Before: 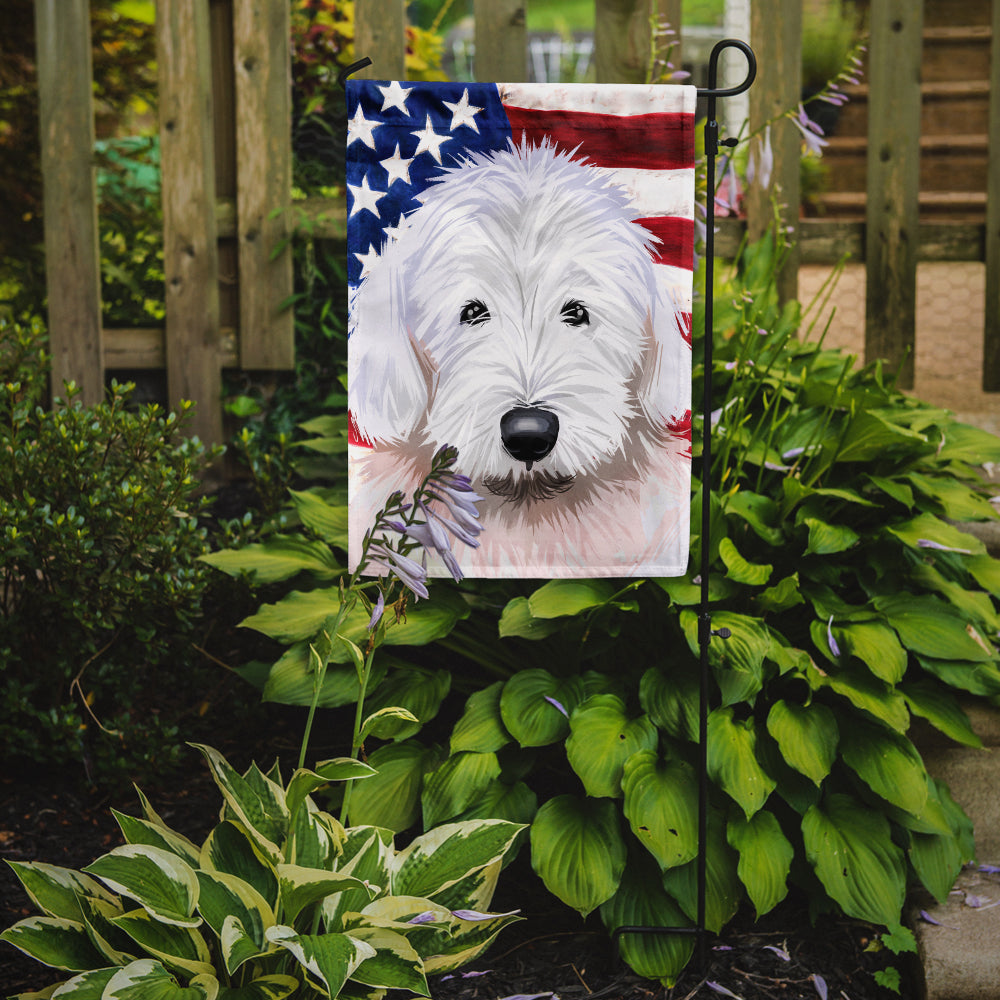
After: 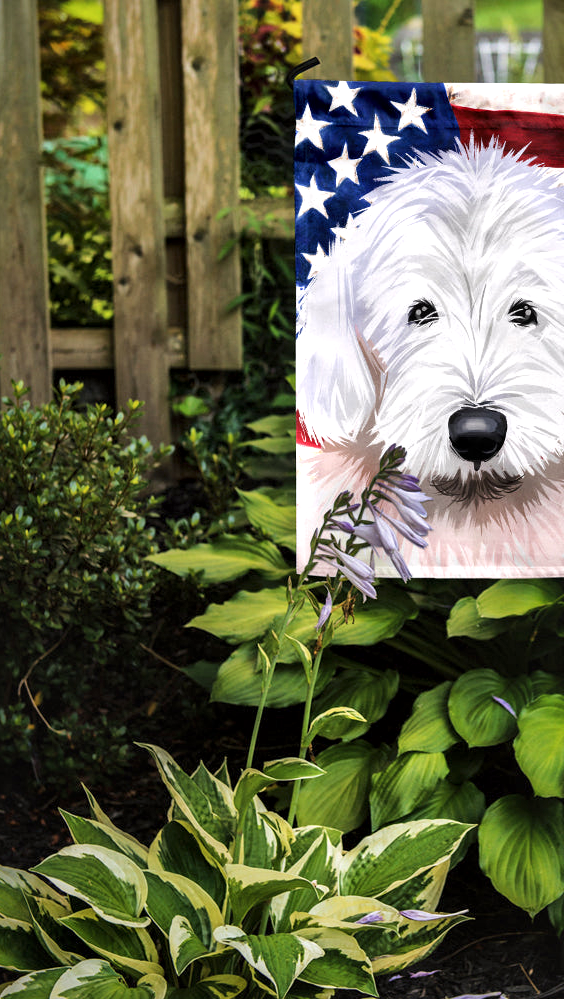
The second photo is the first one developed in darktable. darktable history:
tone equalizer: -8 EV -0.445 EV, -7 EV -0.359 EV, -6 EV -0.352 EV, -5 EV -0.243 EV, -3 EV 0.194 EV, -2 EV 0.354 EV, -1 EV 0.379 EV, +0 EV 0.429 EV
crop: left 5.287%, right 38.291%
local contrast: mode bilateral grid, contrast 24, coarseness 59, detail 152%, midtone range 0.2
